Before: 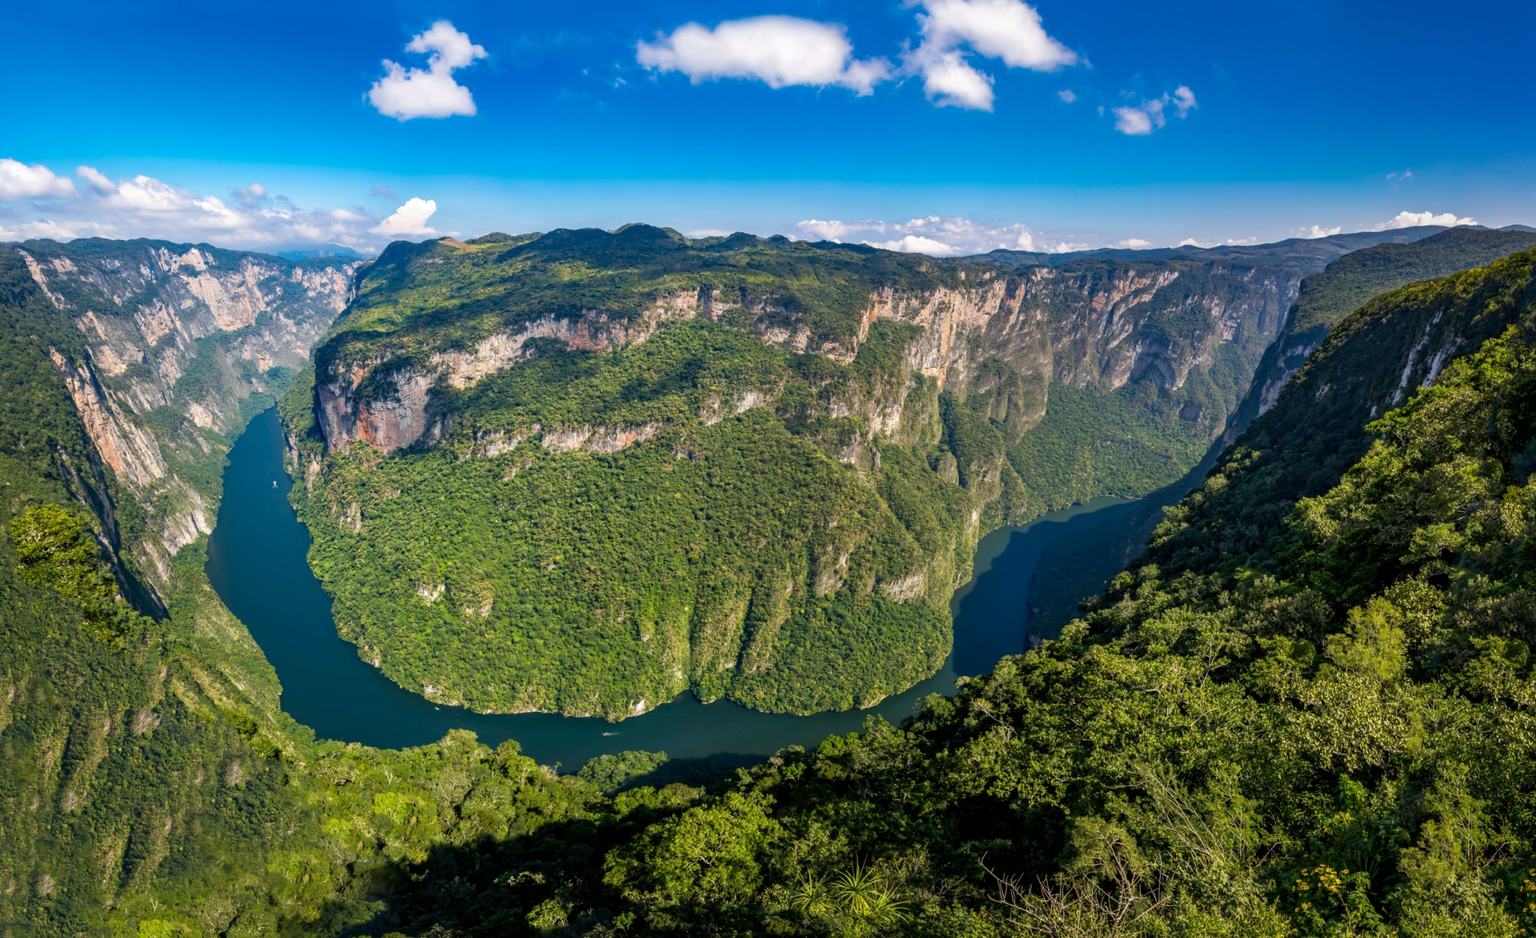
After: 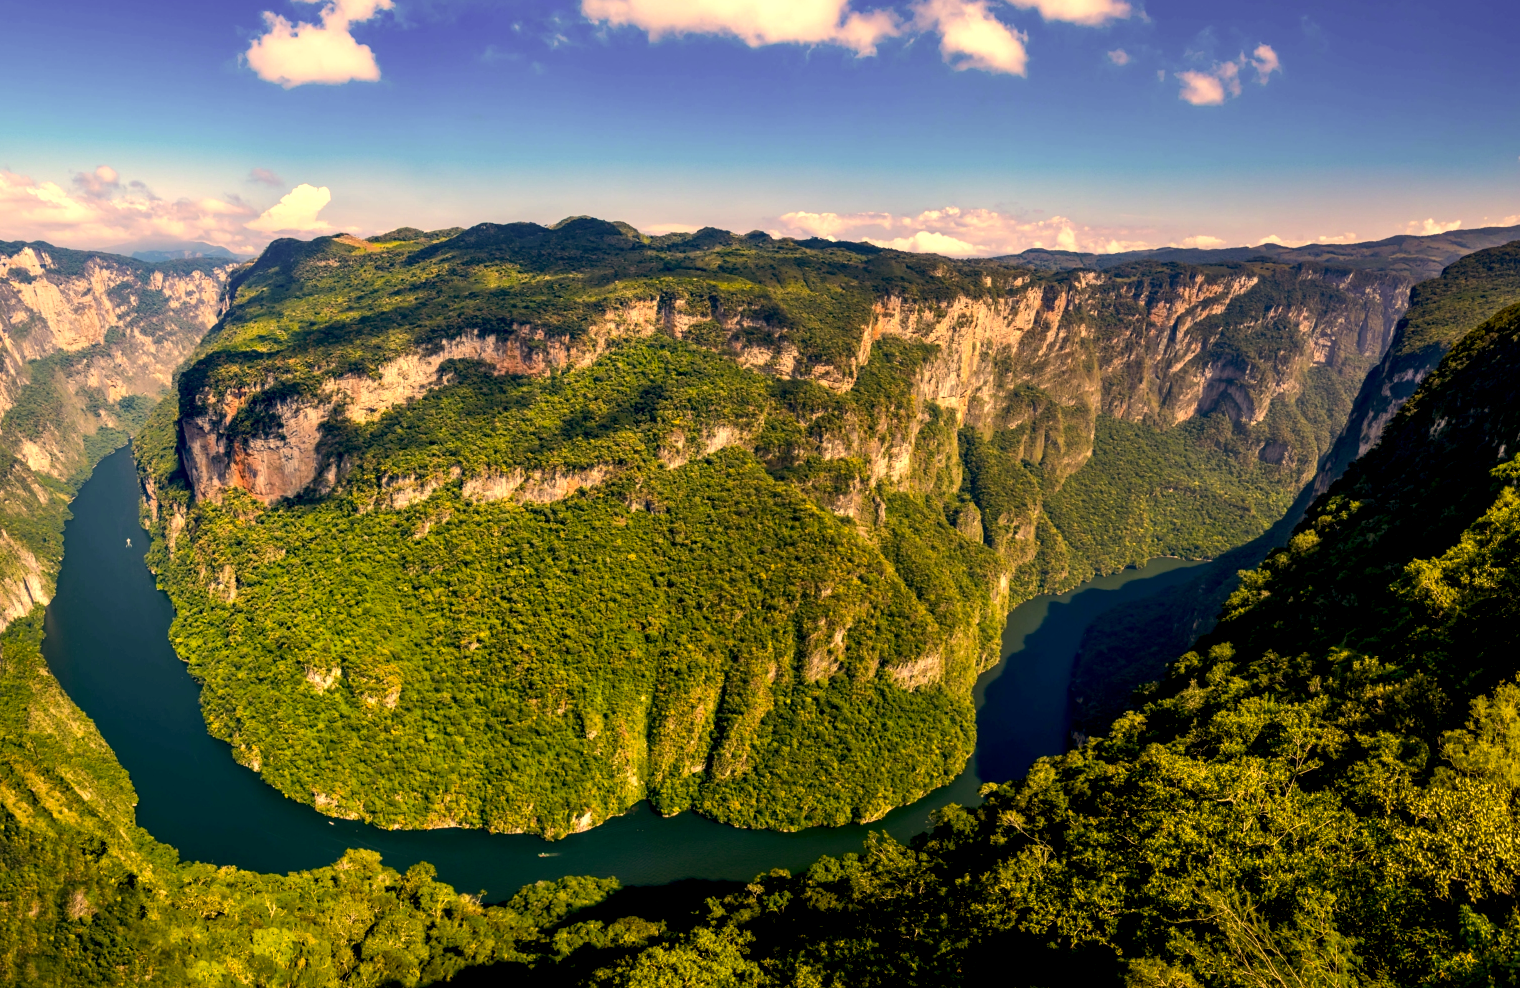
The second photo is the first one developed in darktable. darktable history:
color correction: highlights a* 17.94, highlights b* 35.39, shadows a* 1.48, shadows b* 6.42, saturation 1.01
tone equalizer: -8 EV -0.417 EV, -7 EV -0.389 EV, -6 EV -0.333 EV, -5 EV -0.222 EV, -3 EV 0.222 EV, -2 EV 0.333 EV, -1 EV 0.389 EV, +0 EV 0.417 EV, edges refinement/feathering 500, mask exposure compensation -1.57 EV, preserve details no
crop: left 11.225%, top 5.381%, right 9.565%, bottom 10.314%
white balance: red 1.009, blue 0.985
exposure: black level correction 0.016, exposure -0.009 EV, compensate highlight preservation false
